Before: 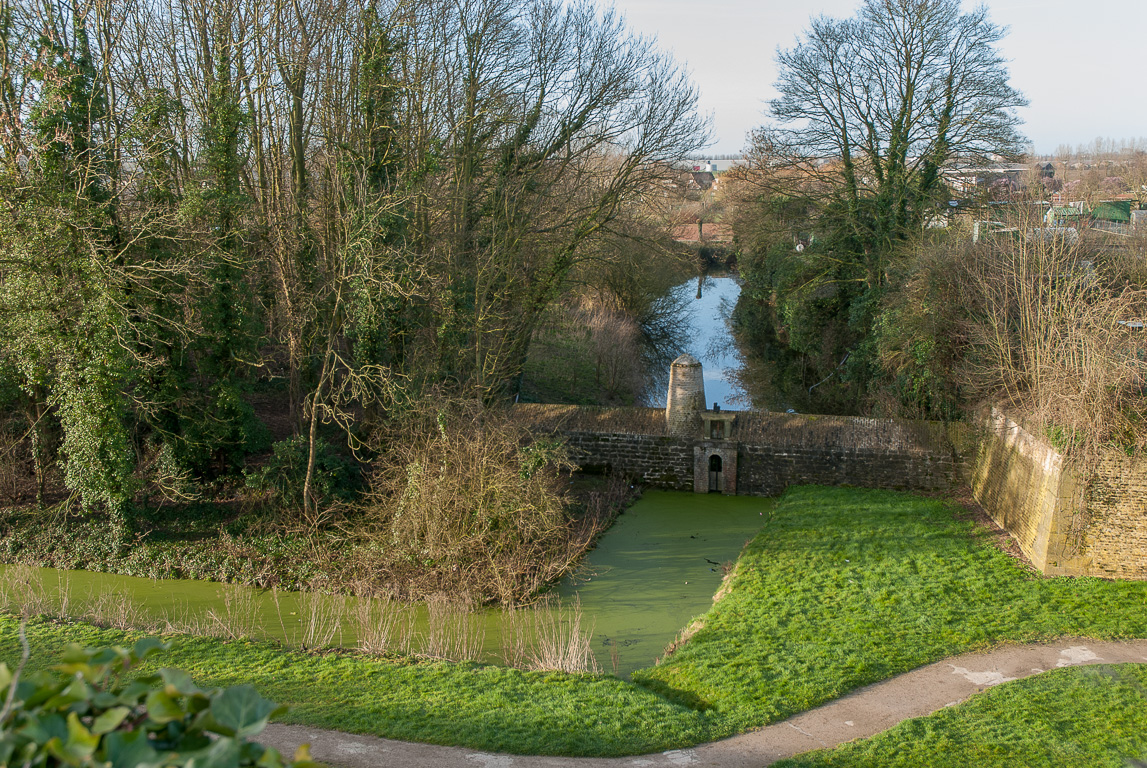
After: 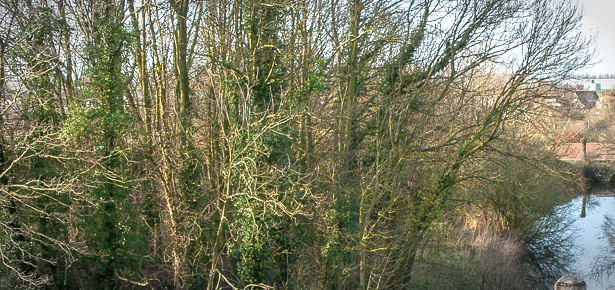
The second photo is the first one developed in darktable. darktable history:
exposure: black level correction 0, exposure 0.95 EV, compensate exposure bias true, compensate highlight preservation false
crop: left 10.121%, top 10.631%, right 36.218%, bottom 51.526%
color balance rgb: on, module defaults
vignetting: automatic ratio true
